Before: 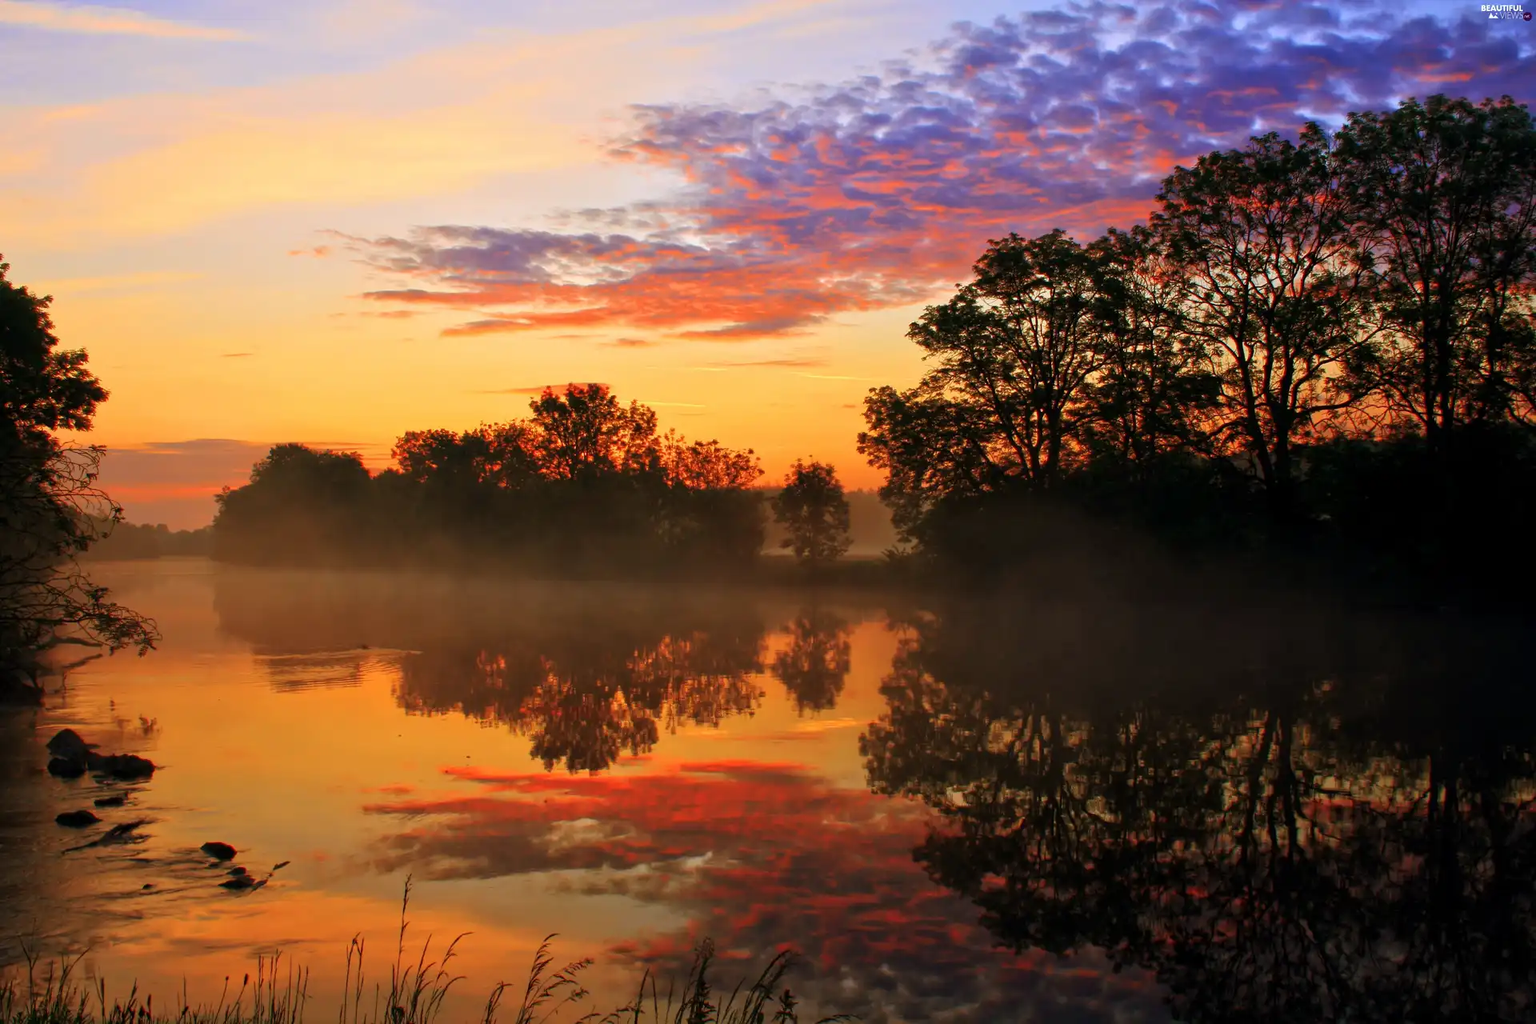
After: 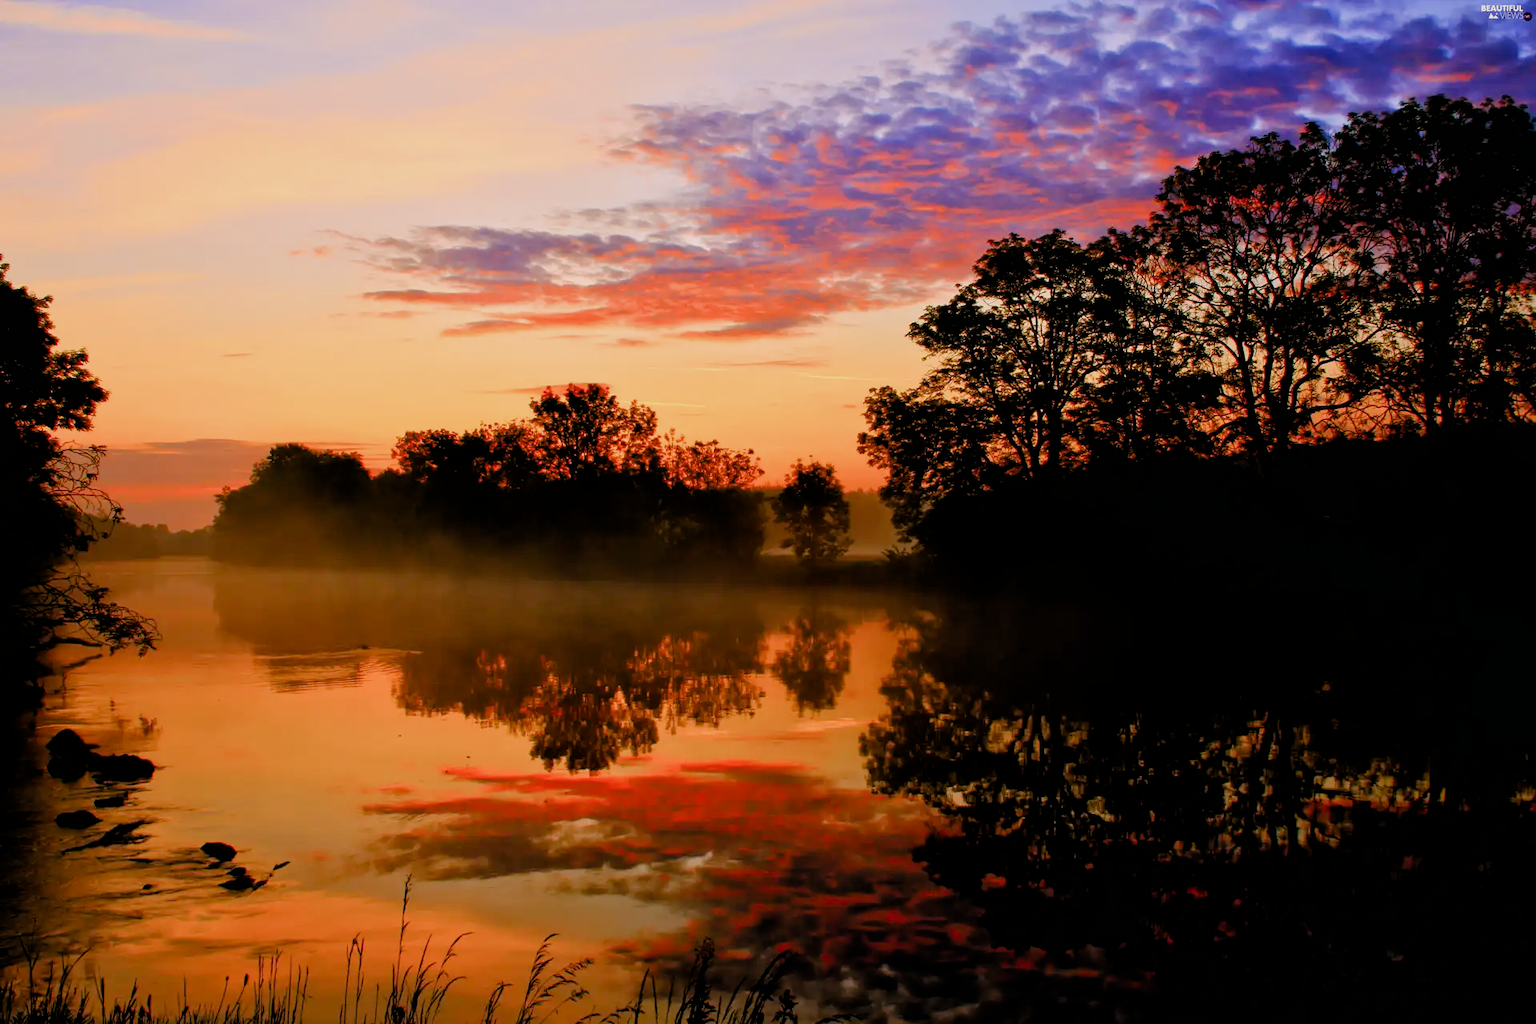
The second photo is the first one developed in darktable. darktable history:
color balance rgb: highlights gain › chroma 2.346%, highlights gain › hue 37.78°, perceptual saturation grading › global saturation 25.786%, perceptual saturation grading › highlights -50.012%, perceptual saturation grading › shadows 30.517%
filmic rgb: black relative exposure -3.81 EV, white relative exposure 3.48 EV, threshold 5.94 EV, hardness 2.65, contrast 1.102, enable highlight reconstruction true
